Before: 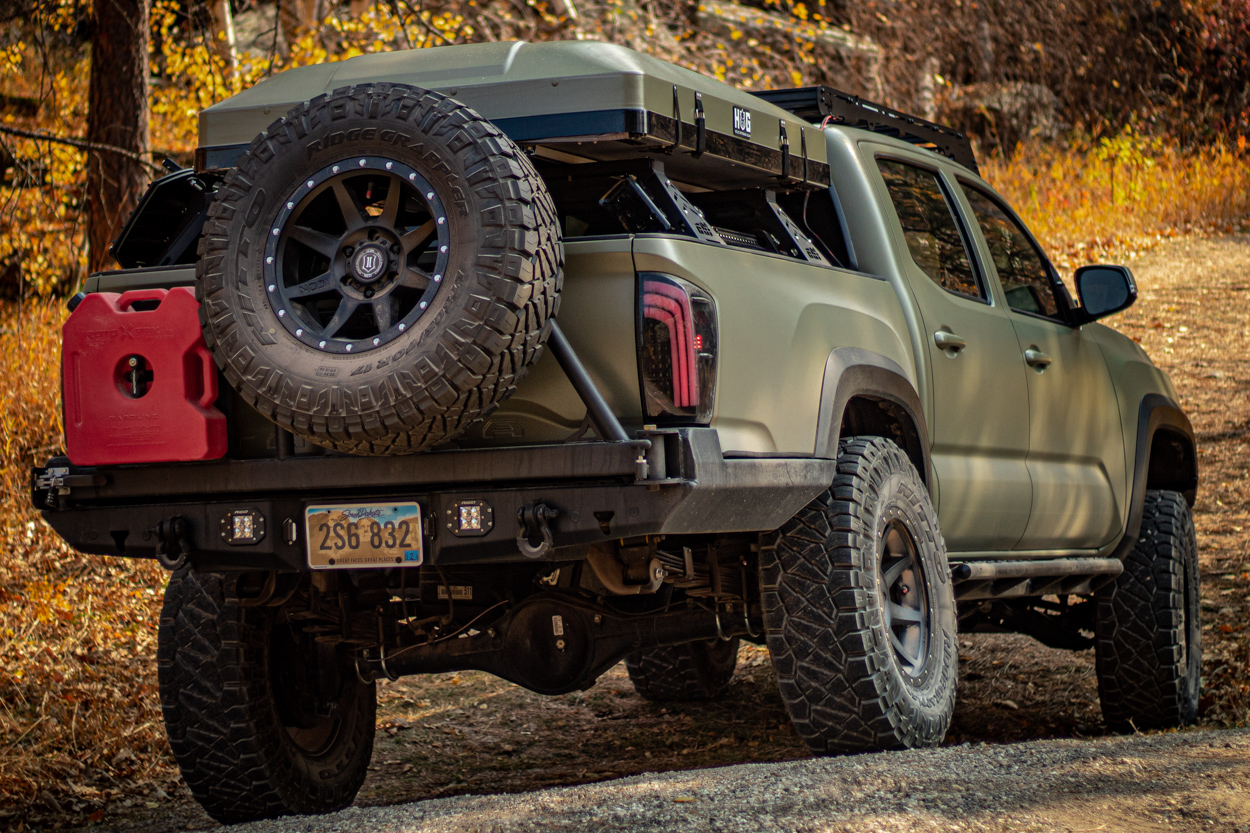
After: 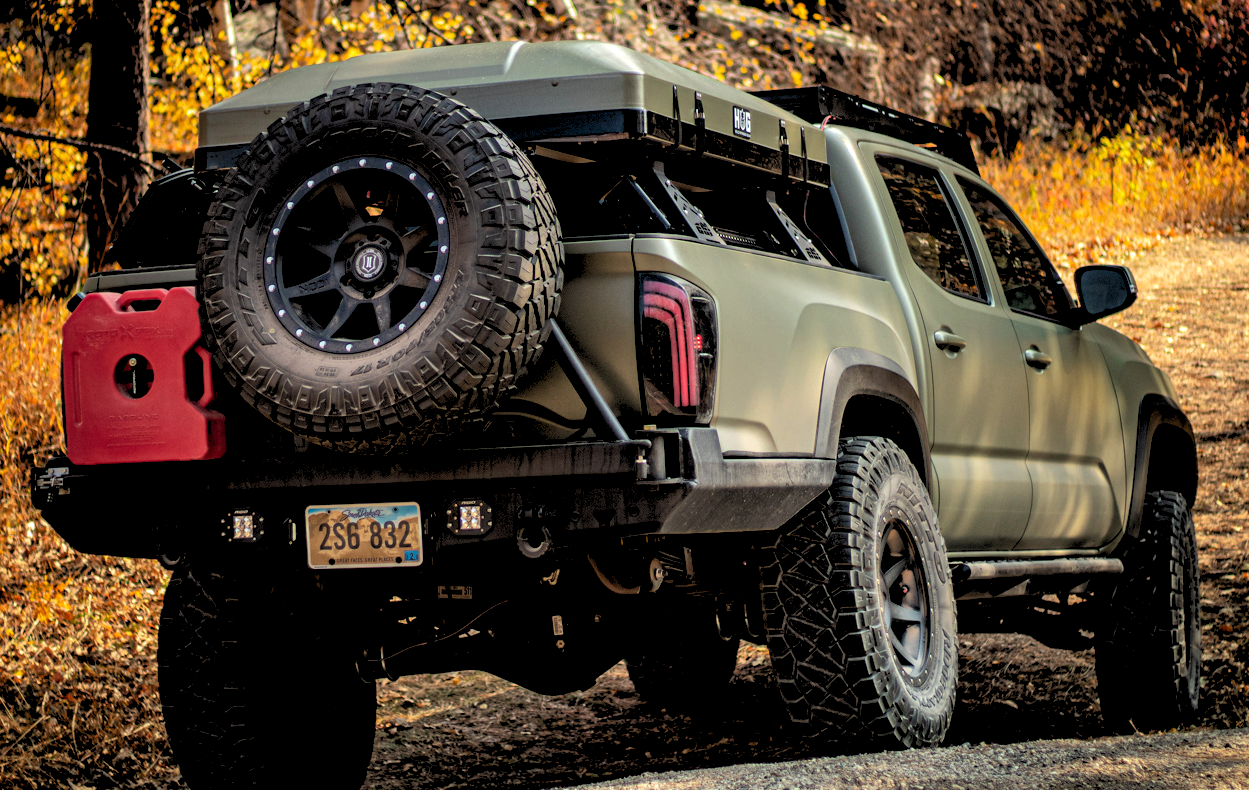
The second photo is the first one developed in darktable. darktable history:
crop and rotate: top 0%, bottom 5.097%
rgb levels: preserve colors sum RGB, levels [[0.038, 0.433, 0.934], [0, 0.5, 1], [0, 0.5, 1]]
tone equalizer: -8 EV -0.75 EV, -7 EV -0.7 EV, -6 EV -0.6 EV, -5 EV -0.4 EV, -3 EV 0.4 EV, -2 EV 0.6 EV, -1 EV 0.7 EV, +0 EV 0.75 EV, edges refinement/feathering 500, mask exposure compensation -1.57 EV, preserve details no
